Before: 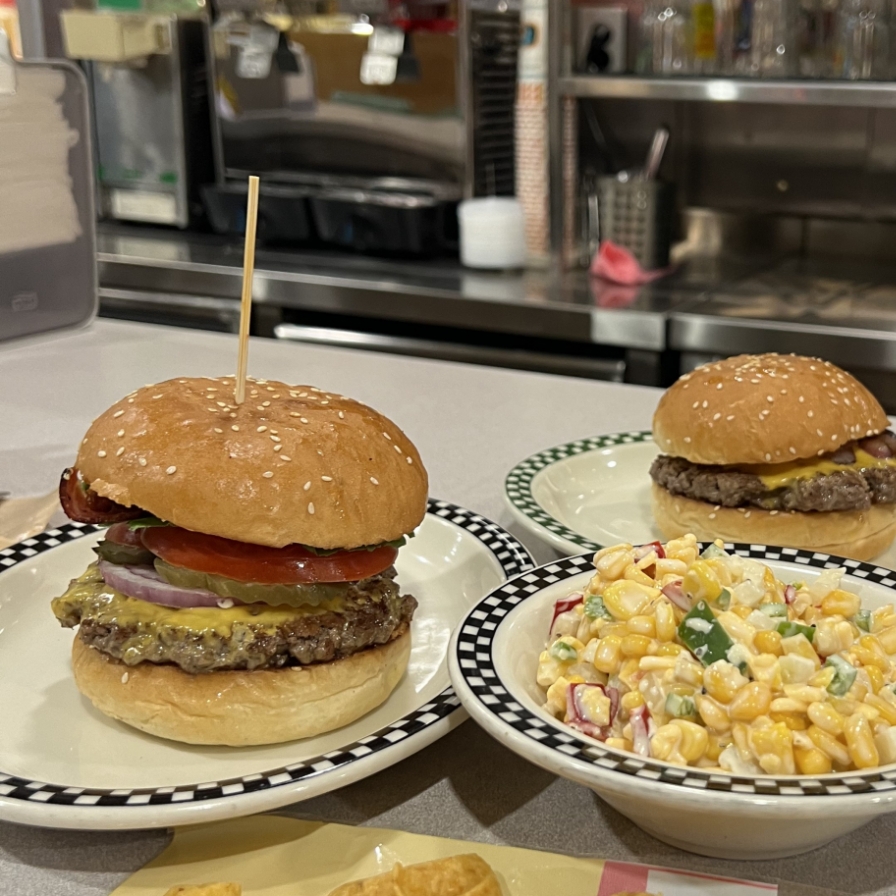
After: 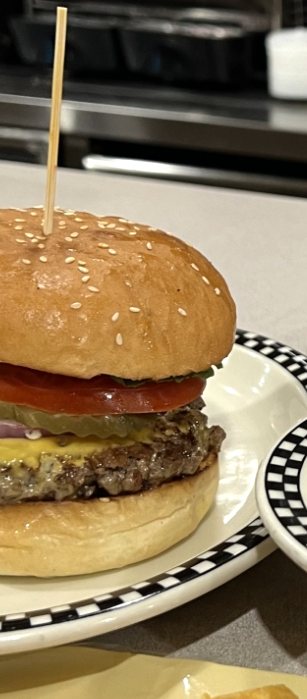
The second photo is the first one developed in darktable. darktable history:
exposure: exposure -0.169 EV, compensate highlight preservation false
crop and rotate: left 21.501%, top 18.948%, right 44.131%, bottom 2.991%
tone equalizer: -8 EV -0.42 EV, -7 EV -0.408 EV, -6 EV -0.372 EV, -5 EV -0.233 EV, -3 EV 0.248 EV, -2 EV 0.307 EV, -1 EV 0.405 EV, +0 EV 0.436 EV
